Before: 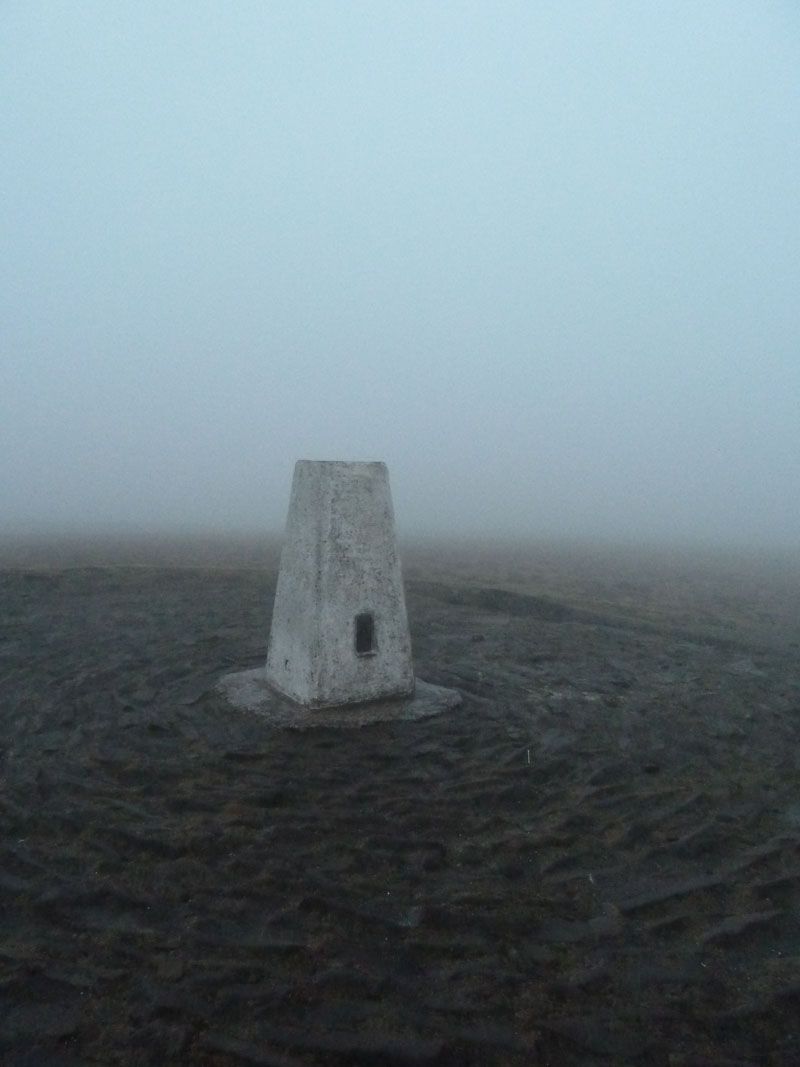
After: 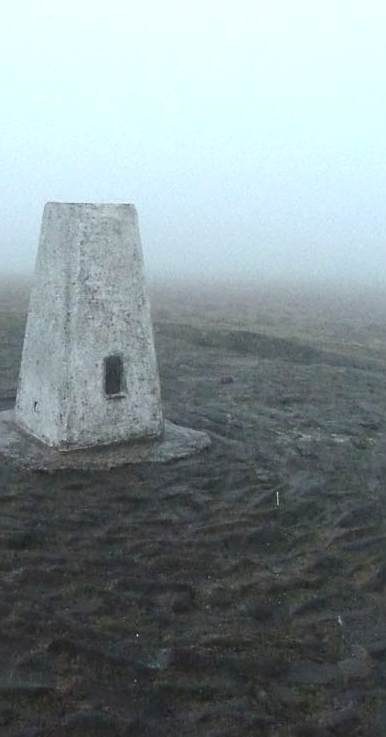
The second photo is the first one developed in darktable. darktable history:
crop: left 31.412%, top 24.268%, right 20.328%, bottom 6.597%
sharpen: on, module defaults
exposure: black level correction 0, exposure 1 EV, compensate highlight preservation false
